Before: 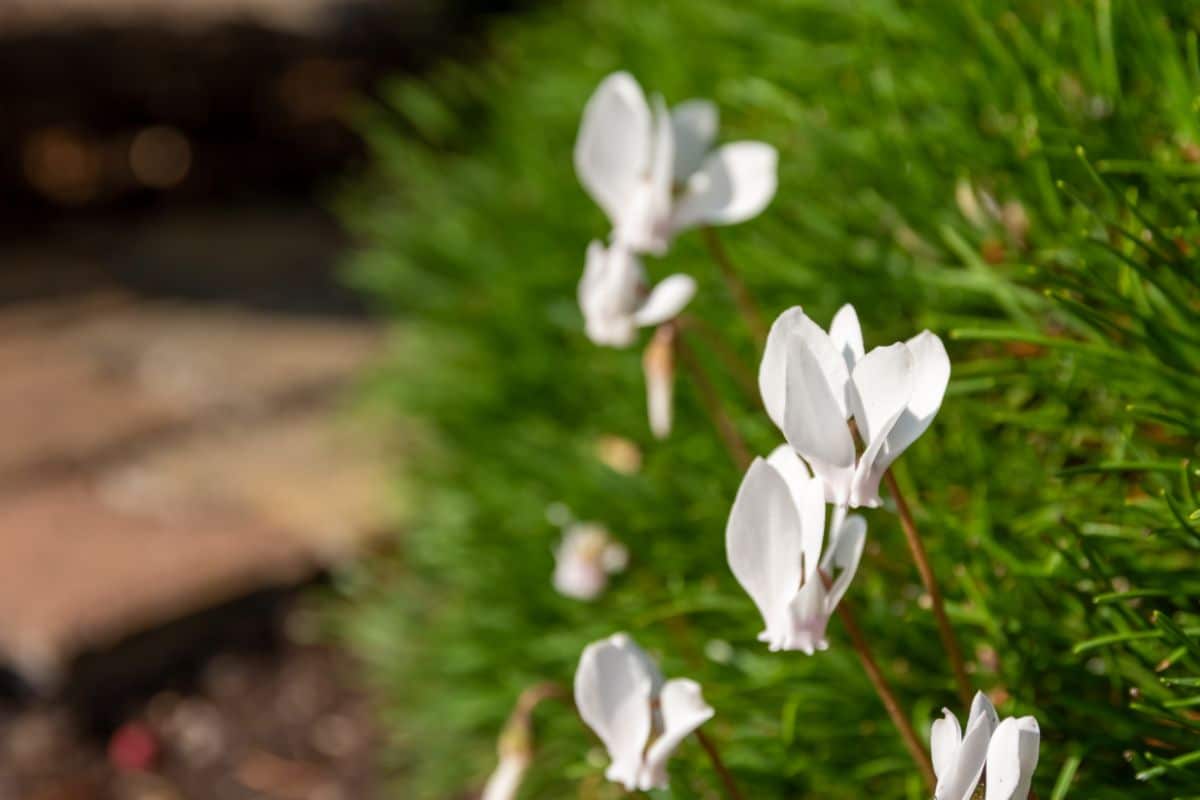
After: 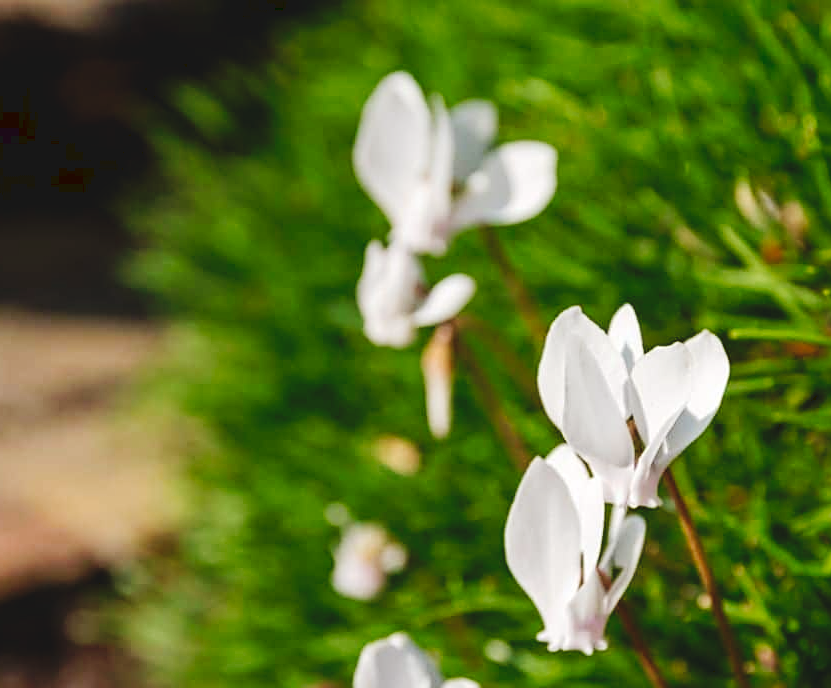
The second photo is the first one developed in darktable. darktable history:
sharpen: on, module defaults
crop: left 18.479%, right 12.2%, bottom 13.971%
tone curve: curves: ch0 [(0, 0) (0.003, 0.077) (0.011, 0.078) (0.025, 0.078) (0.044, 0.08) (0.069, 0.088) (0.1, 0.102) (0.136, 0.12) (0.177, 0.148) (0.224, 0.191) (0.277, 0.261) (0.335, 0.335) (0.399, 0.419) (0.468, 0.522) (0.543, 0.611) (0.623, 0.702) (0.709, 0.779) (0.801, 0.855) (0.898, 0.918) (1, 1)], preserve colors none
